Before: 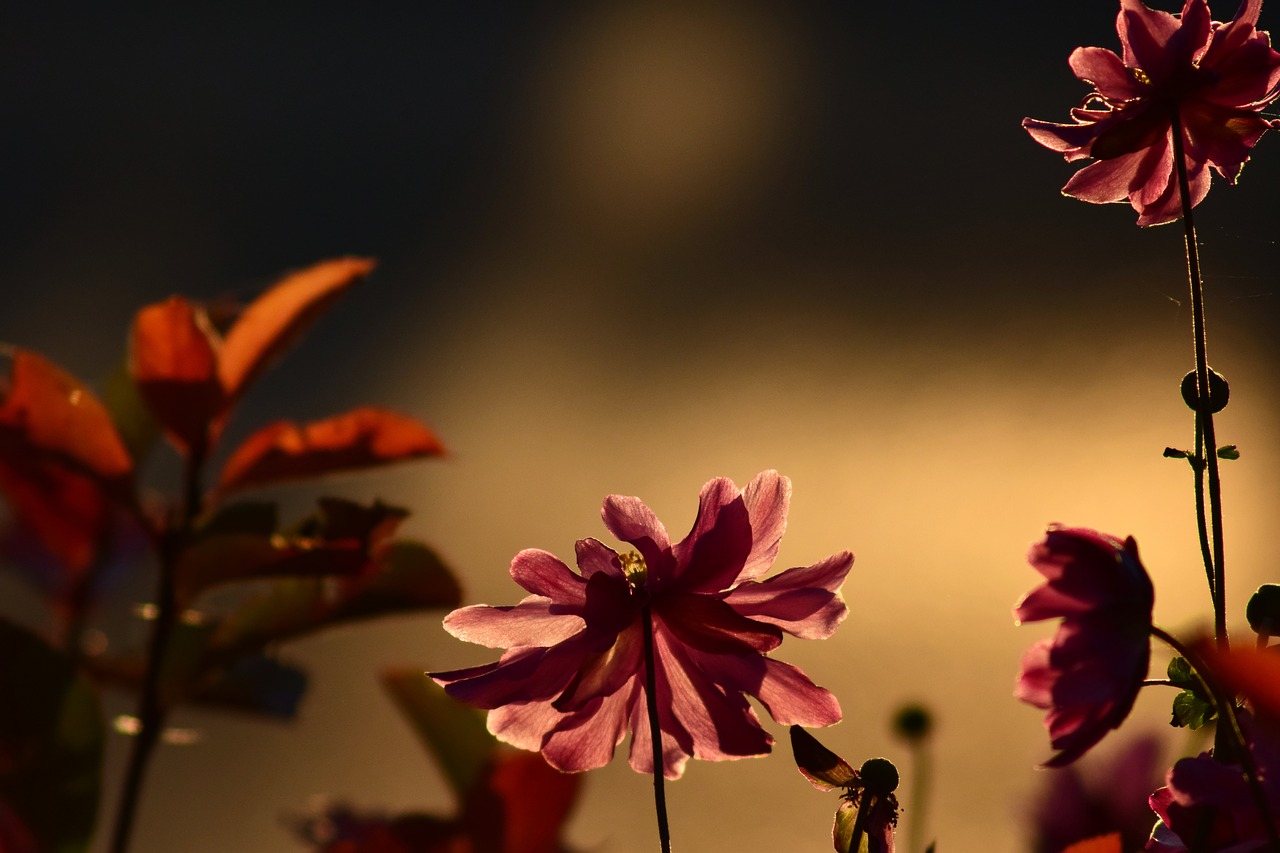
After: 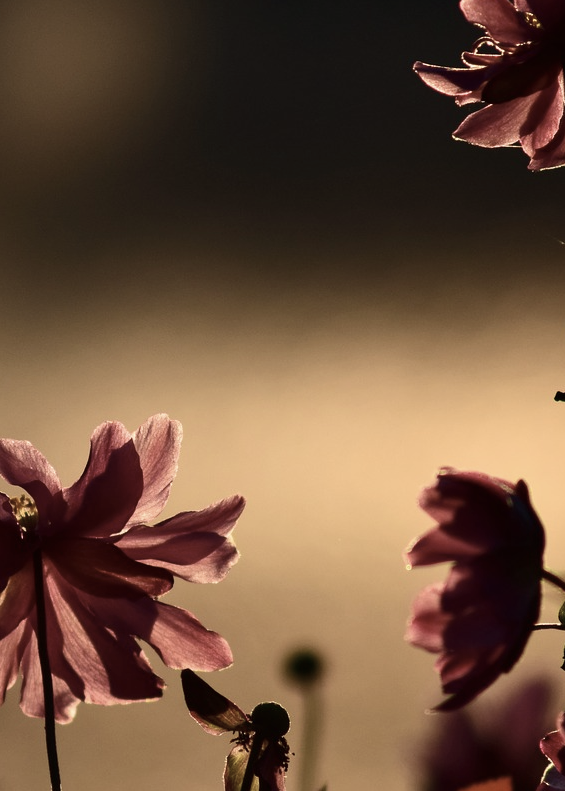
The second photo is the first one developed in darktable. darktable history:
crop: left 47.628%, top 6.643%, right 7.874%
contrast brightness saturation: contrast 0.1, saturation -0.36
